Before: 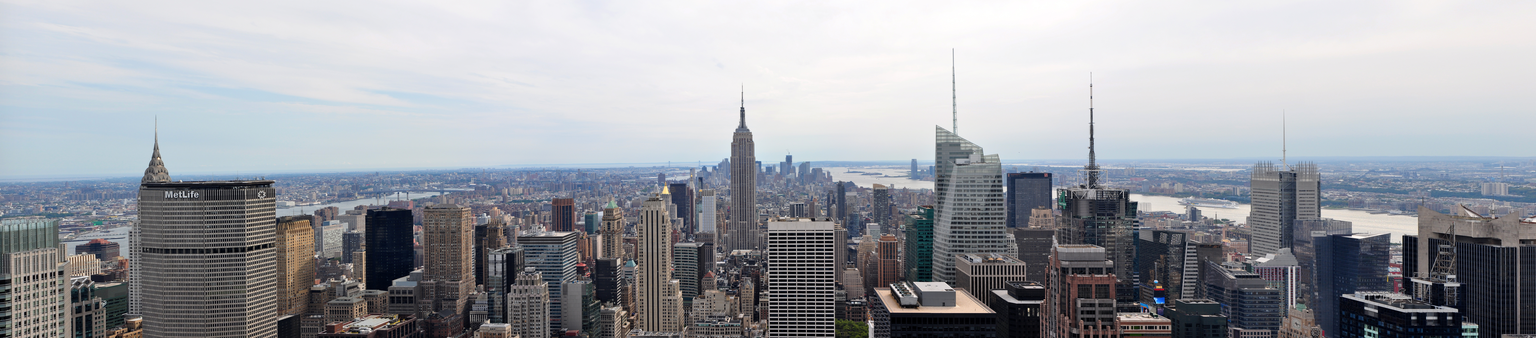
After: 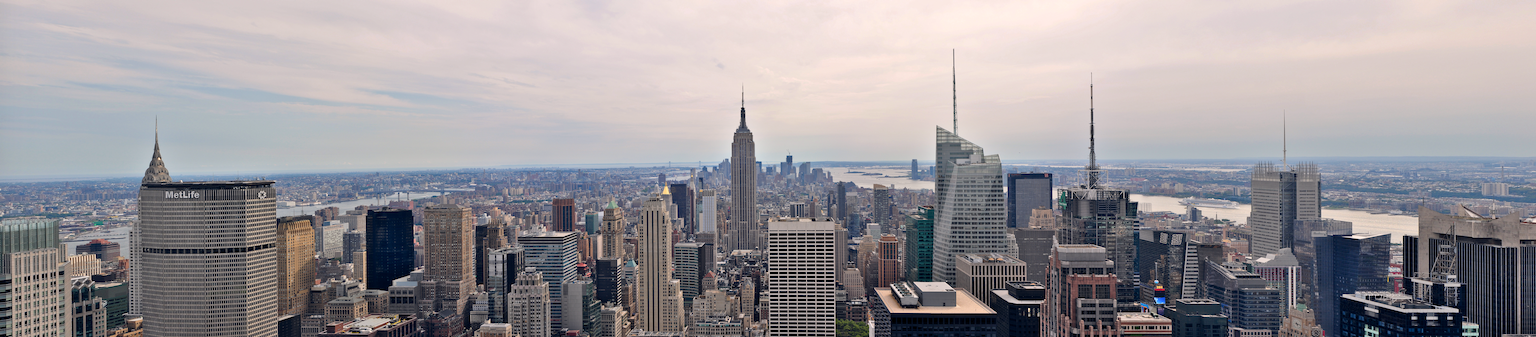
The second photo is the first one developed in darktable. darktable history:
shadows and highlights: shadows 43.71, white point adjustment -1.46, soften with gaussian
color balance rgb: shadows lift › hue 87.51°, highlights gain › chroma 1.62%, highlights gain › hue 55.1°, global offset › chroma 0.06%, global offset › hue 253.66°, linear chroma grading › global chroma 0.5%
